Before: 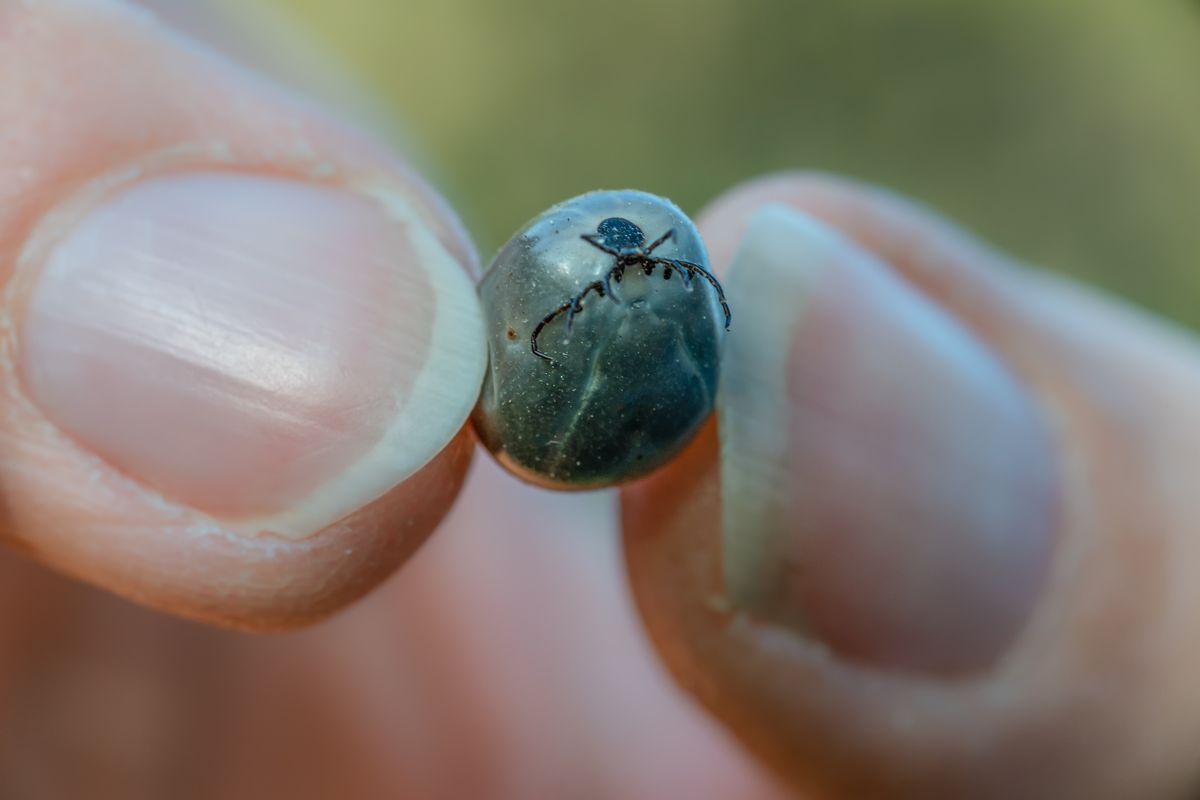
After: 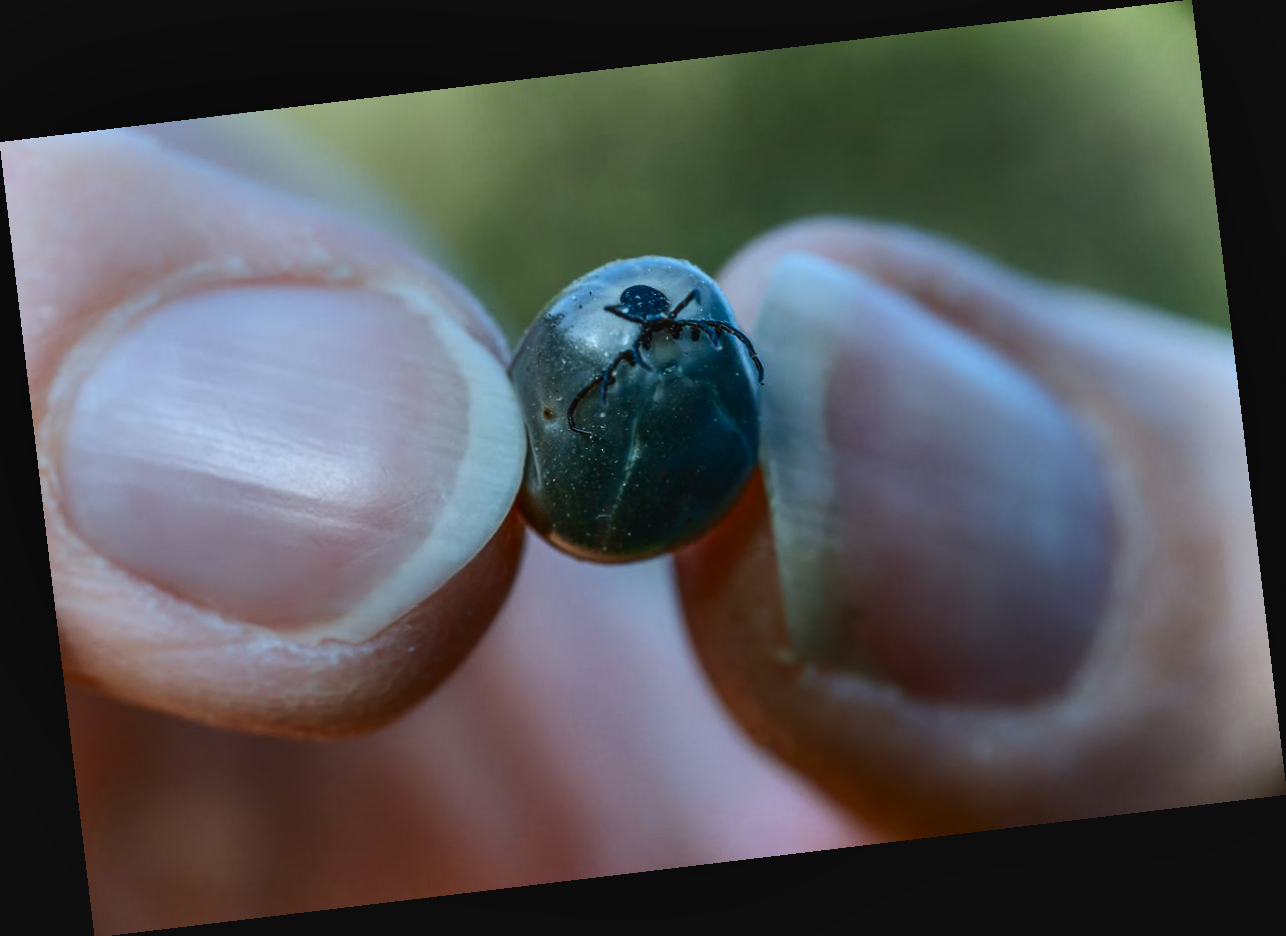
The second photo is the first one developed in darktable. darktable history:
contrast brightness saturation: contrast 0.32, brightness -0.08, saturation 0.17
exposure: black level correction -0.015, exposure -0.5 EV, compensate highlight preservation false
rotate and perspective: rotation -6.83°, automatic cropping off
shadows and highlights: low approximation 0.01, soften with gaussian
white balance: red 0.931, blue 1.11
